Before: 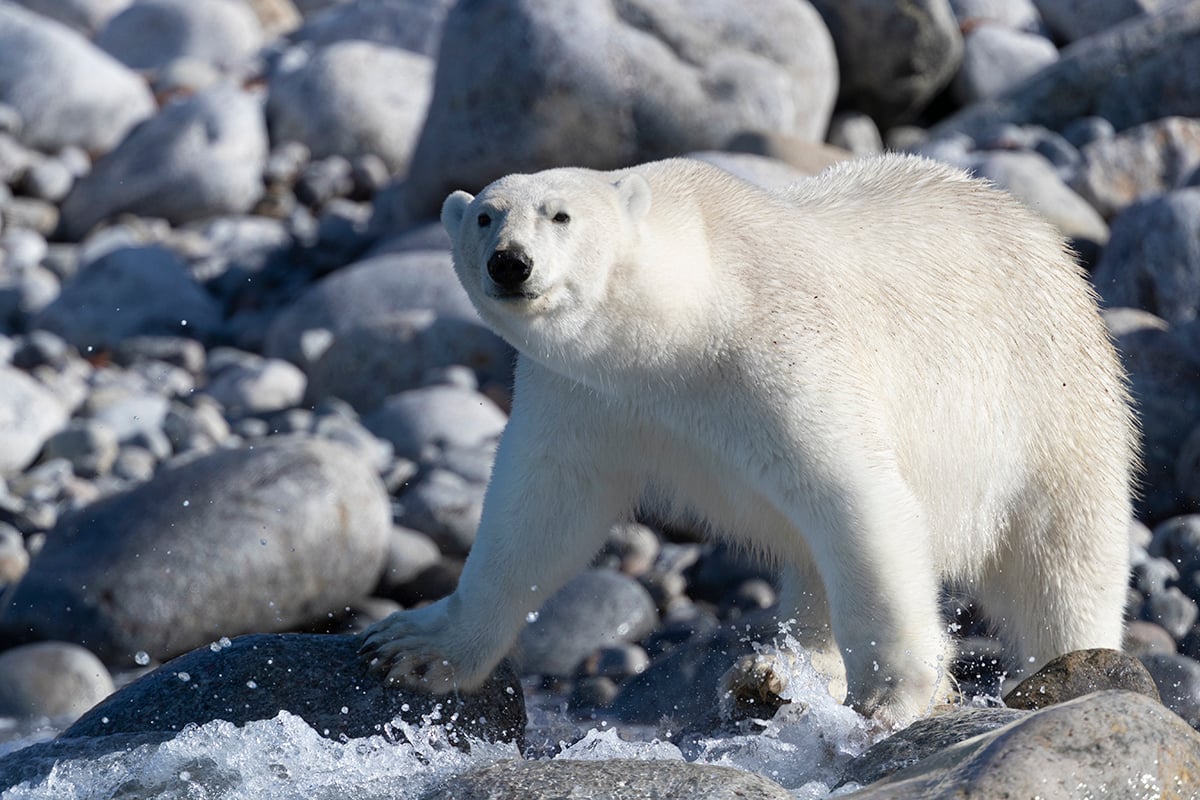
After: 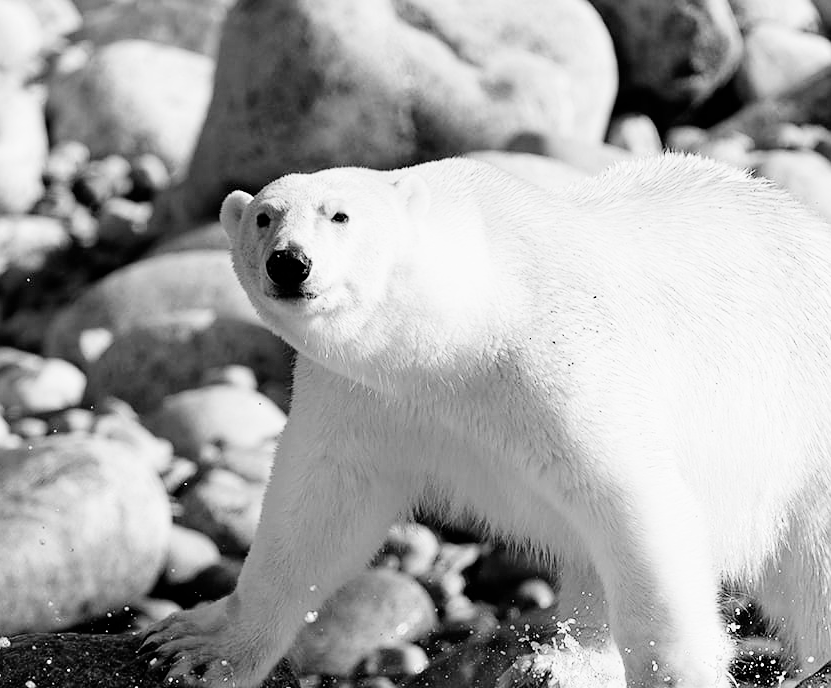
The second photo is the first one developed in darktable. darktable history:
filmic rgb: black relative exposure -5 EV, hardness 2.88, contrast 1.3, highlights saturation mix -30%
sharpen: radius 1
monochrome: on, module defaults
exposure: black level correction 0, exposure 1.1 EV, compensate exposure bias true, compensate highlight preservation false
crop: left 18.479%, right 12.2%, bottom 13.971%
